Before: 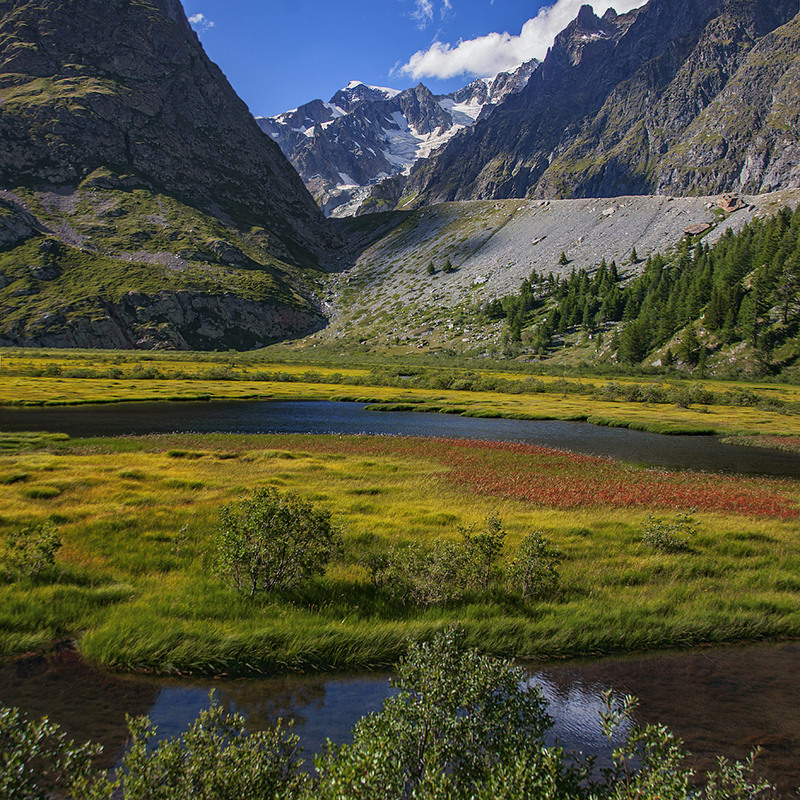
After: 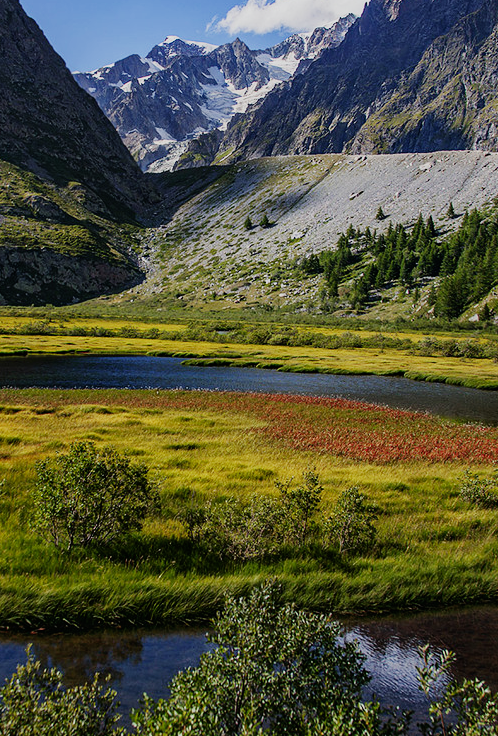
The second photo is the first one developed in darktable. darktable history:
crop and rotate: left 22.918%, top 5.629%, right 14.711%, bottom 2.247%
sigmoid: skew -0.2, preserve hue 0%, red attenuation 0.1, red rotation 0.035, green attenuation 0.1, green rotation -0.017, blue attenuation 0.15, blue rotation -0.052, base primaries Rec2020
exposure: exposure 0.258 EV, compensate highlight preservation false
